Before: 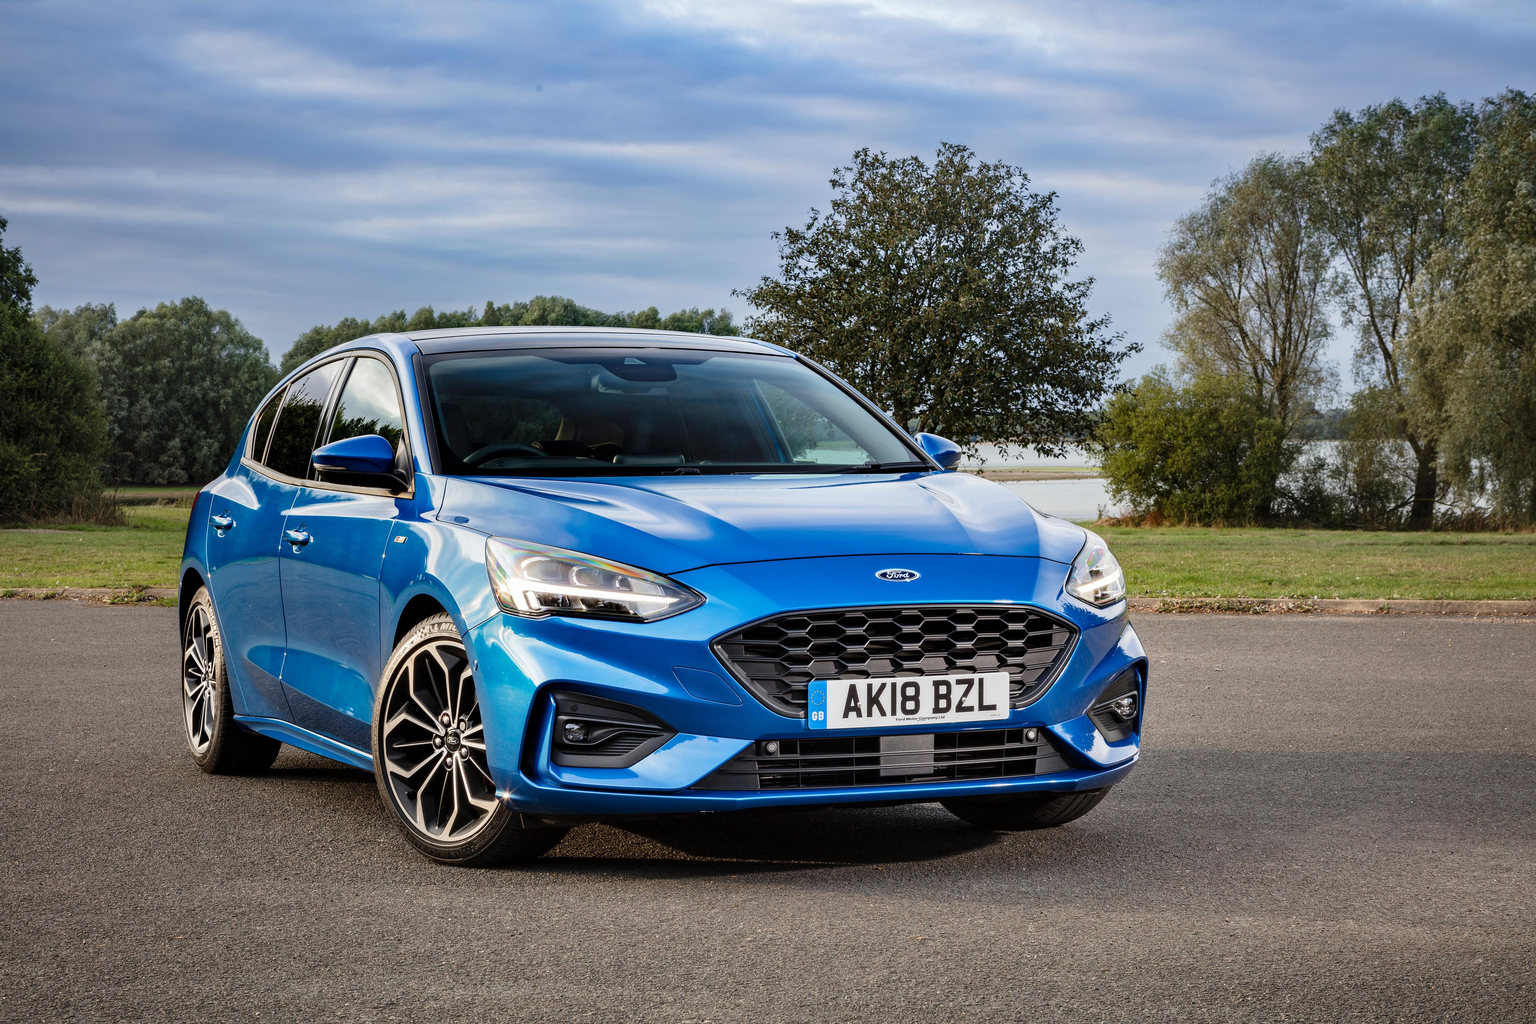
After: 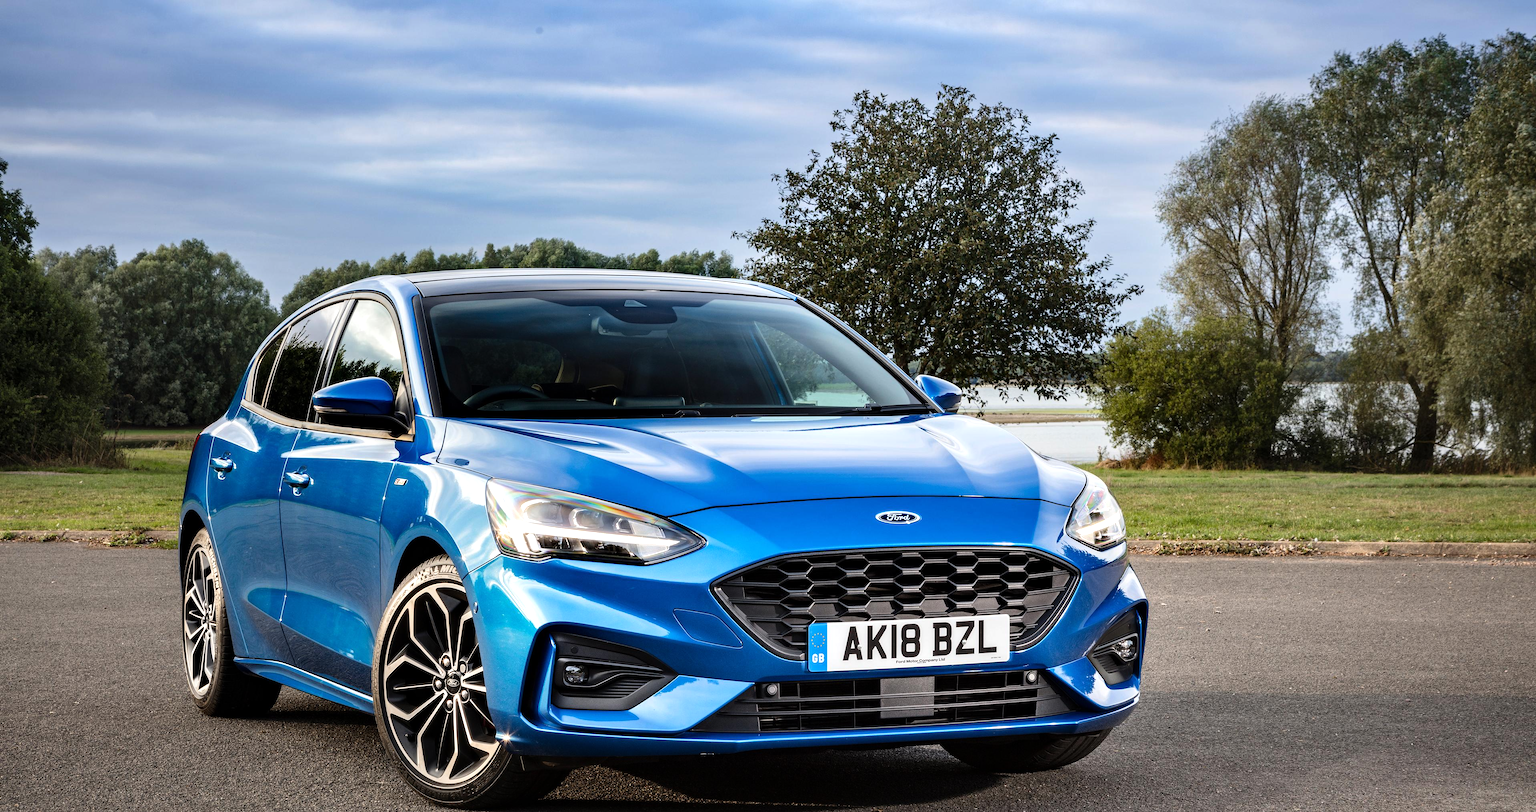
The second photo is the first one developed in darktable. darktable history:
tone equalizer: -8 EV -0.417 EV, -7 EV -0.389 EV, -6 EV -0.333 EV, -5 EV -0.222 EV, -3 EV 0.222 EV, -2 EV 0.333 EV, -1 EV 0.389 EV, +0 EV 0.417 EV, edges refinement/feathering 500, mask exposure compensation -1.57 EV, preserve details no
crop and rotate: top 5.667%, bottom 14.937%
